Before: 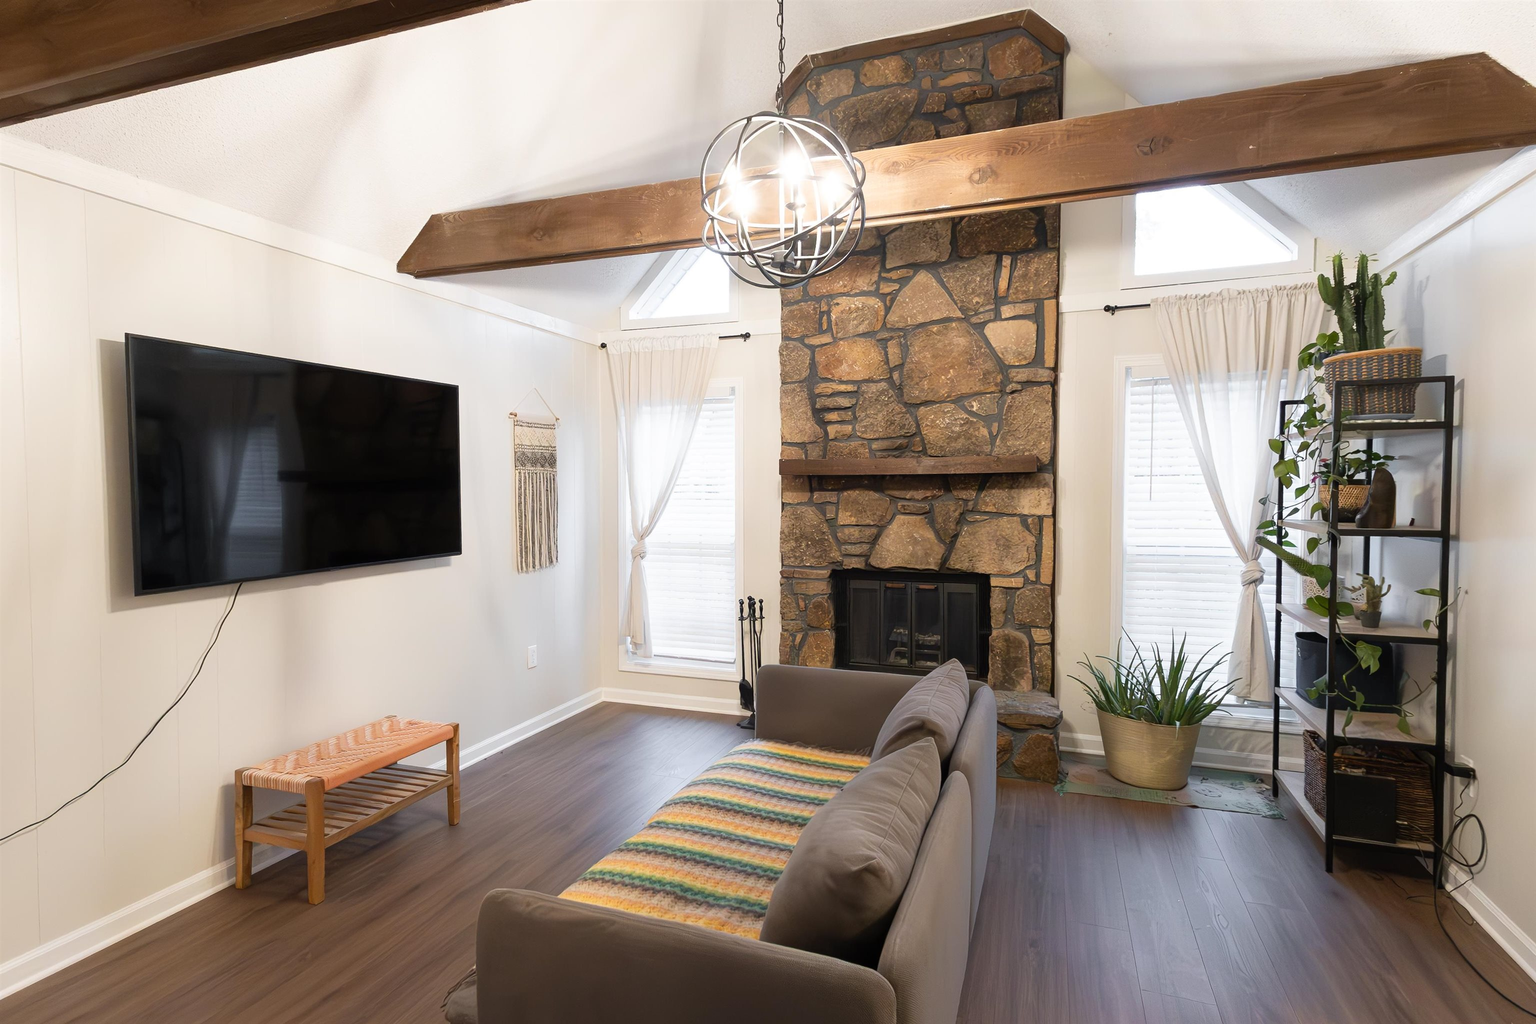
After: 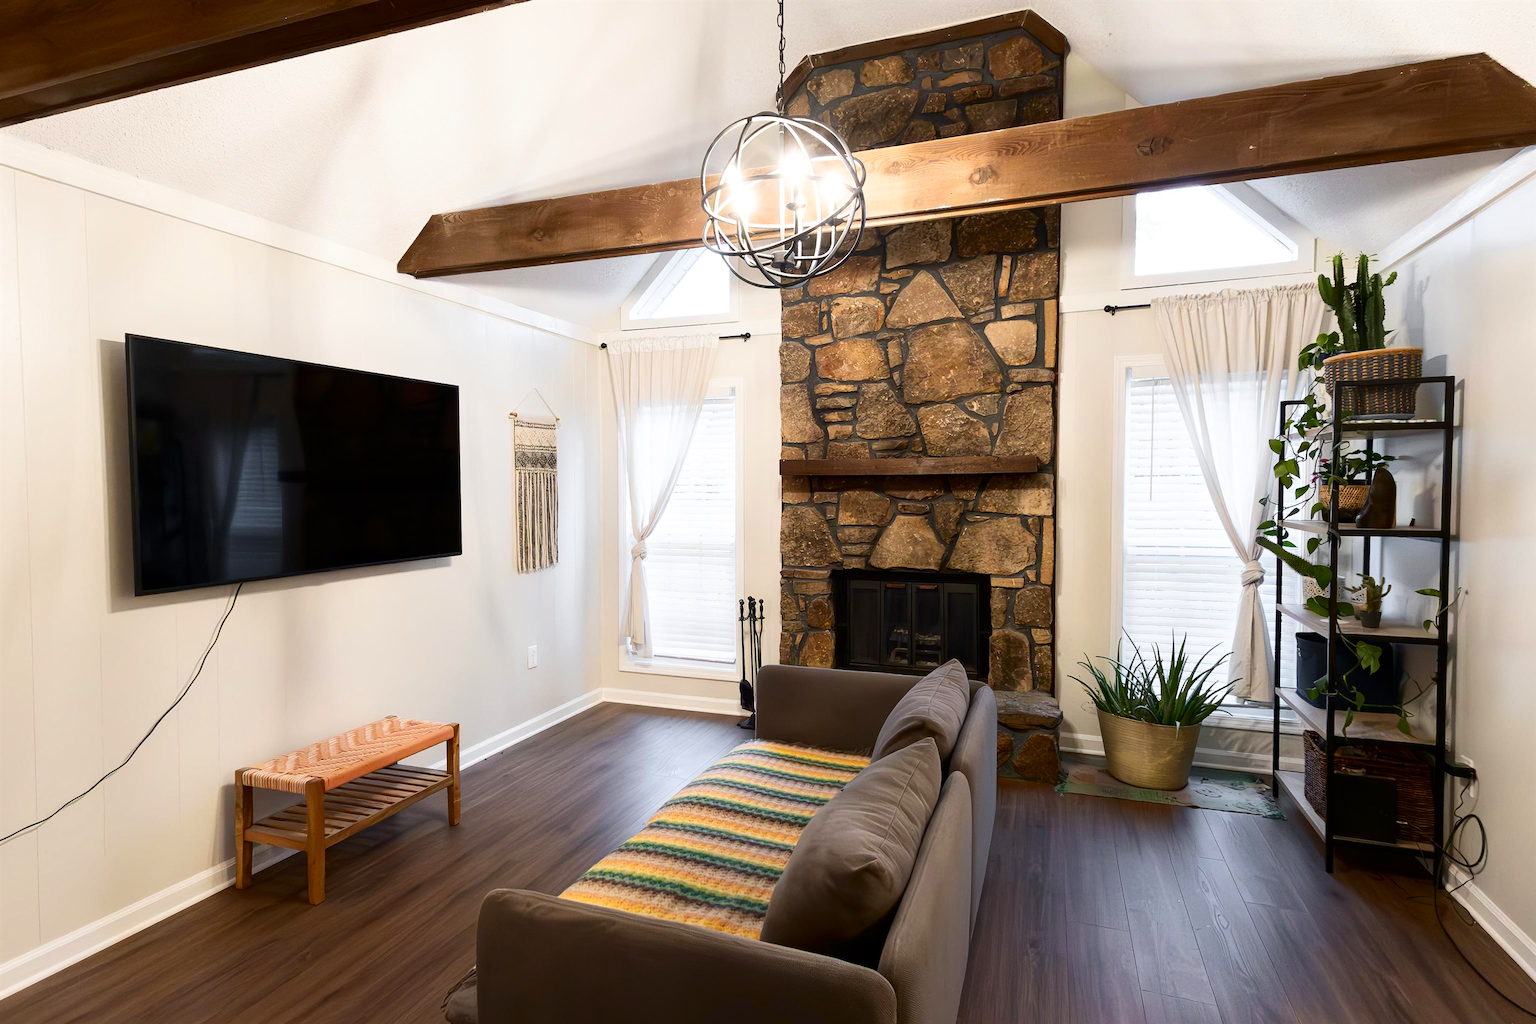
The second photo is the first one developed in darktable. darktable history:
contrast brightness saturation: contrast 0.194, brightness -0.105, saturation 0.209
local contrast: mode bilateral grid, contrast 9, coarseness 26, detail 115%, midtone range 0.2
tone equalizer: on, module defaults
